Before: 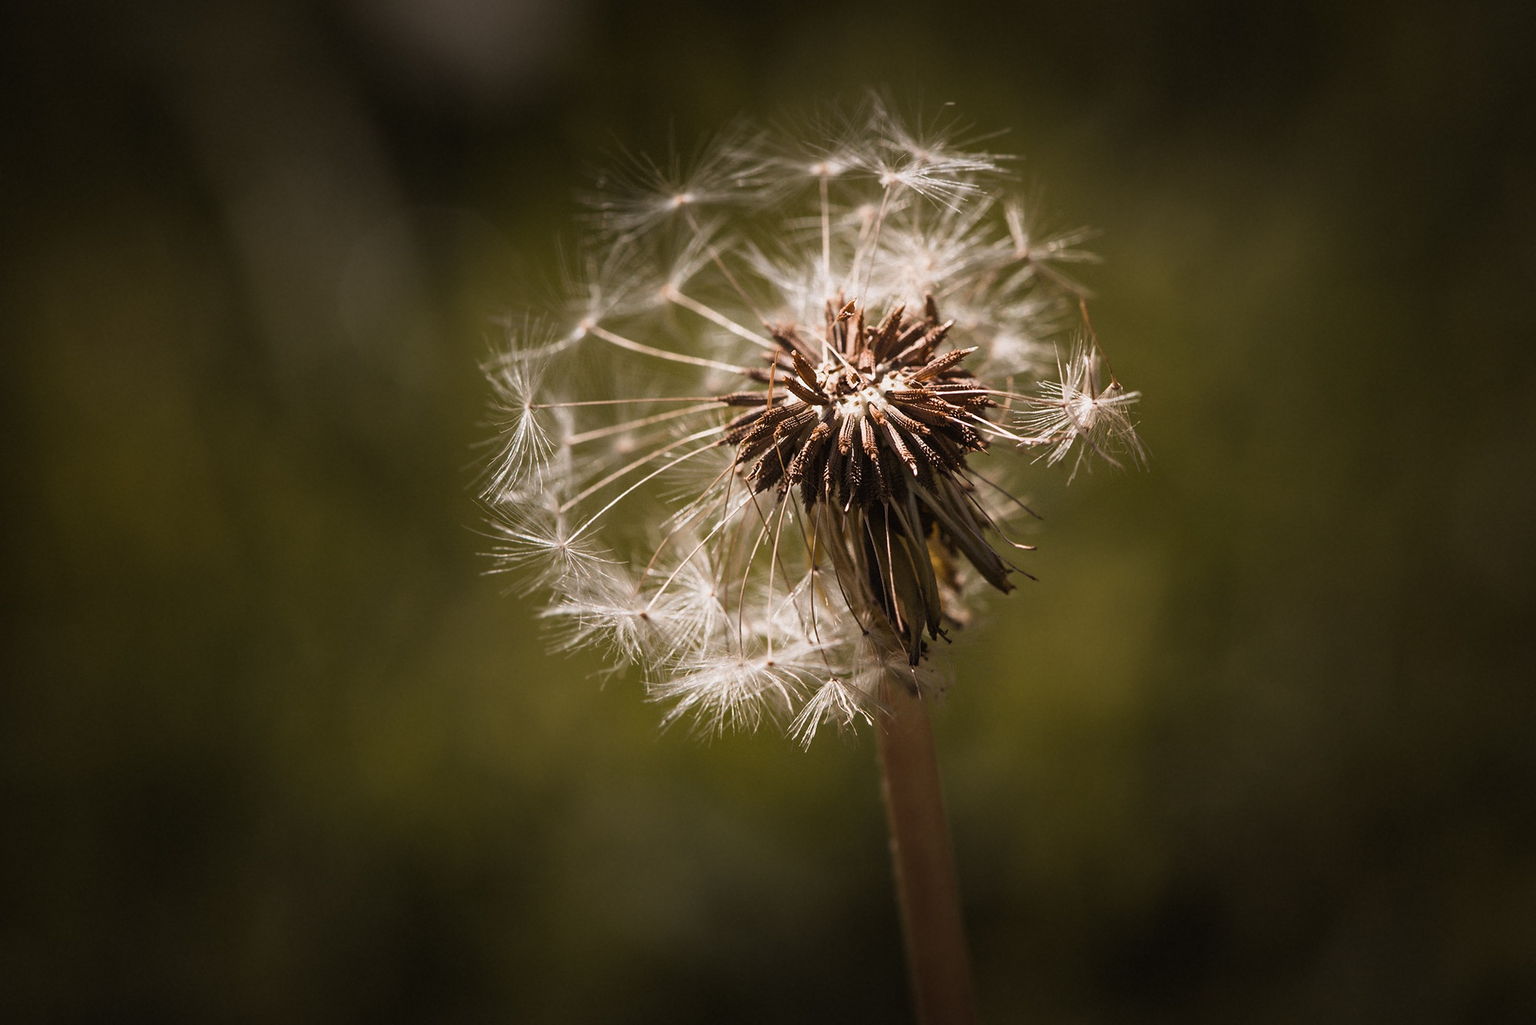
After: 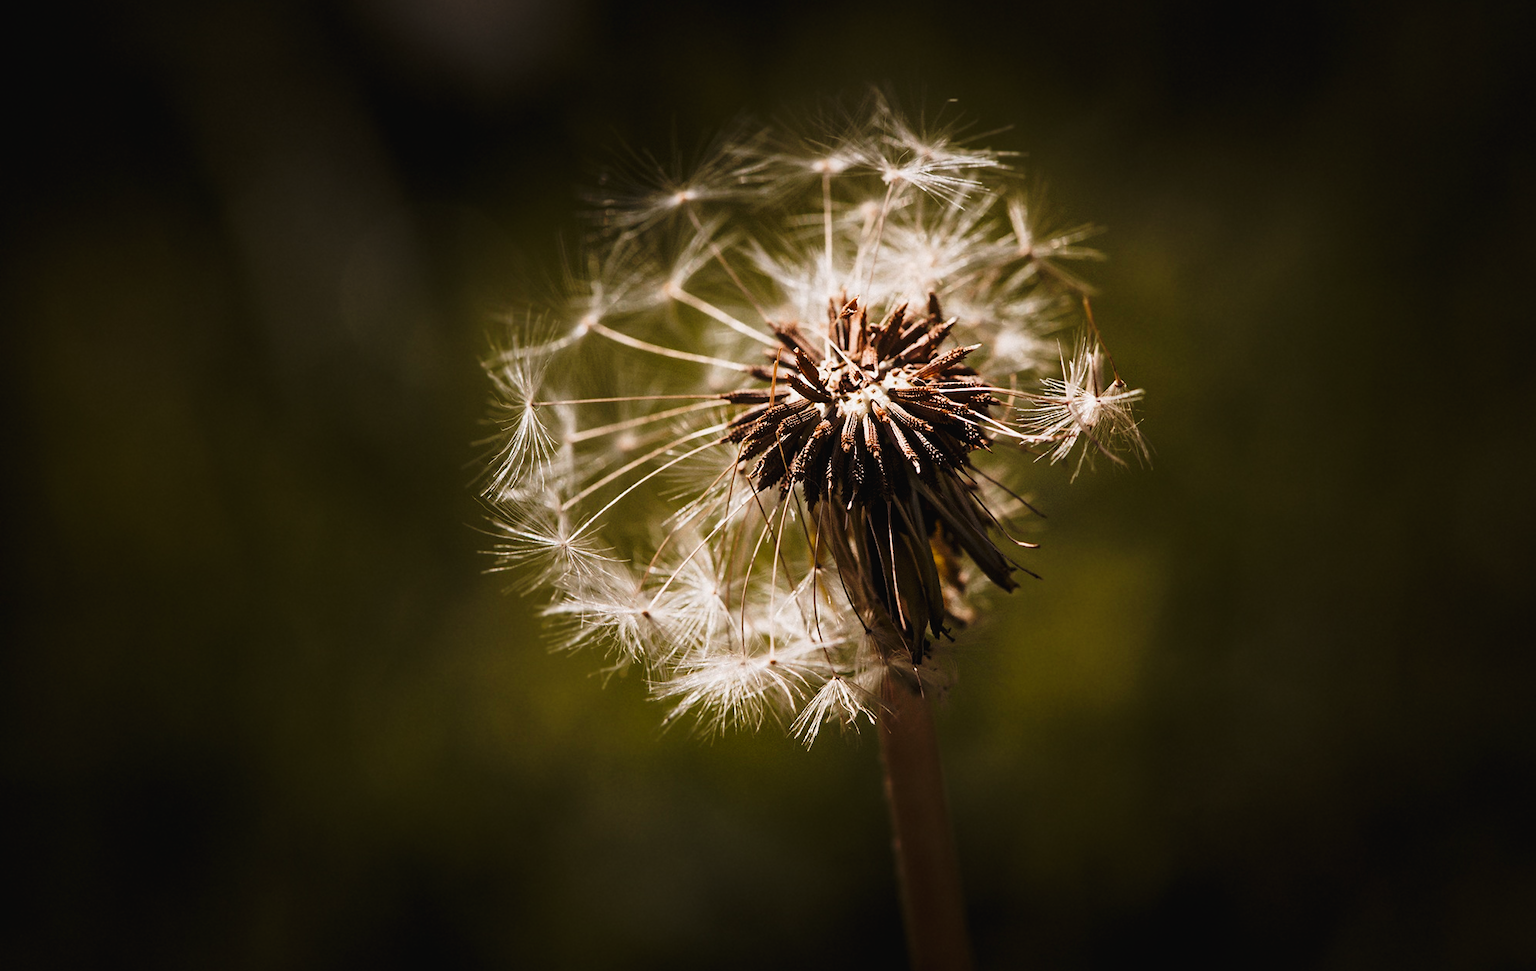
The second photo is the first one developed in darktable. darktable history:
crop: top 0.448%, right 0.264%, bottom 5.045%
tone curve: curves: ch0 [(0, 0) (0.003, 0.02) (0.011, 0.021) (0.025, 0.022) (0.044, 0.023) (0.069, 0.026) (0.1, 0.04) (0.136, 0.06) (0.177, 0.092) (0.224, 0.127) (0.277, 0.176) (0.335, 0.258) (0.399, 0.349) (0.468, 0.444) (0.543, 0.546) (0.623, 0.649) (0.709, 0.754) (0.801, 0.842) (0.898, 0.922) (1, 1)], preserve colors none
white balance: emerald 1
